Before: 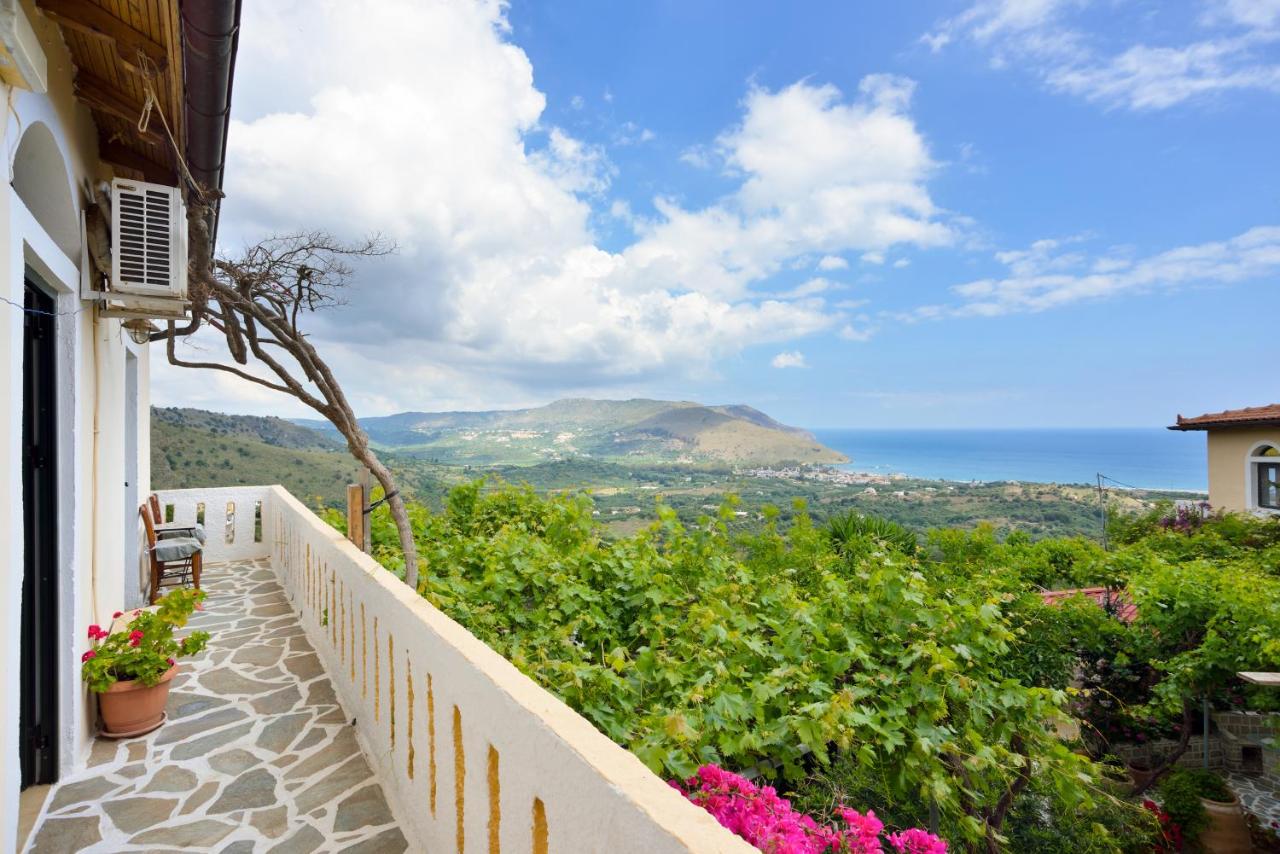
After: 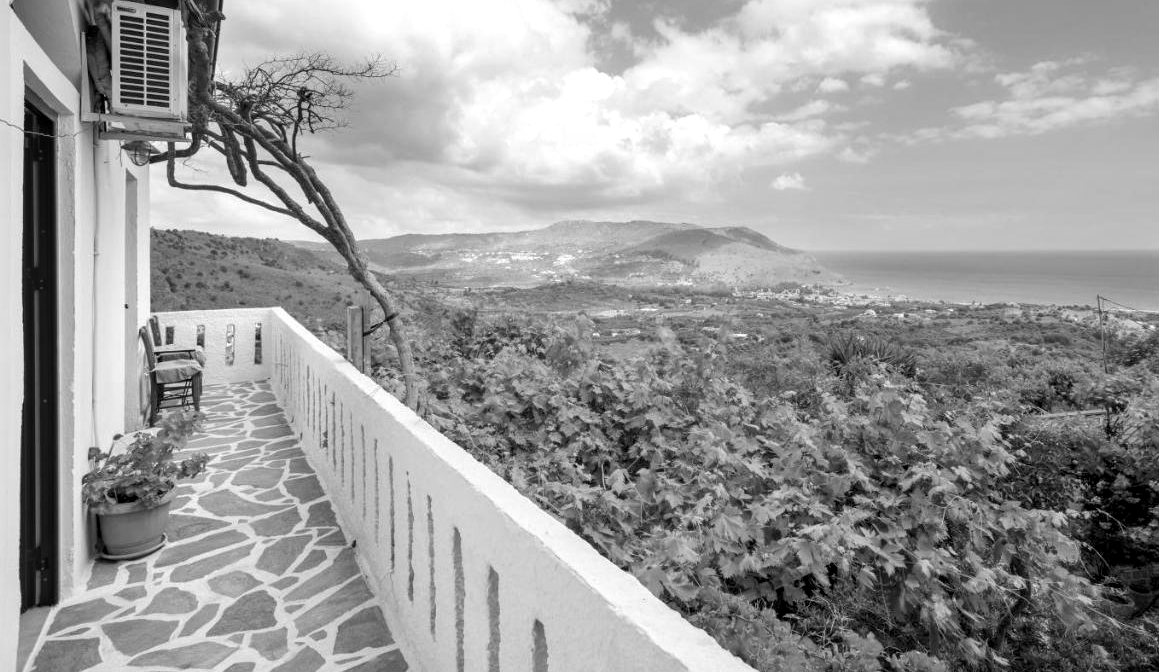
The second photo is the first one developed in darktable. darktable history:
monochrome: a 26.22, b 42.67, size 0.8
local contrast: on, module defaults
crop: top 20.916%, right 9.437%, bottom 0.316%
color correction: highlights a* 17.94, highlights b* 35.39, shadows a* 1.48, shadows b* 6.42, saturation 1.01
exposure: black level correction 0.002, exposure 0.15 EV, compensate highlight preservation false
